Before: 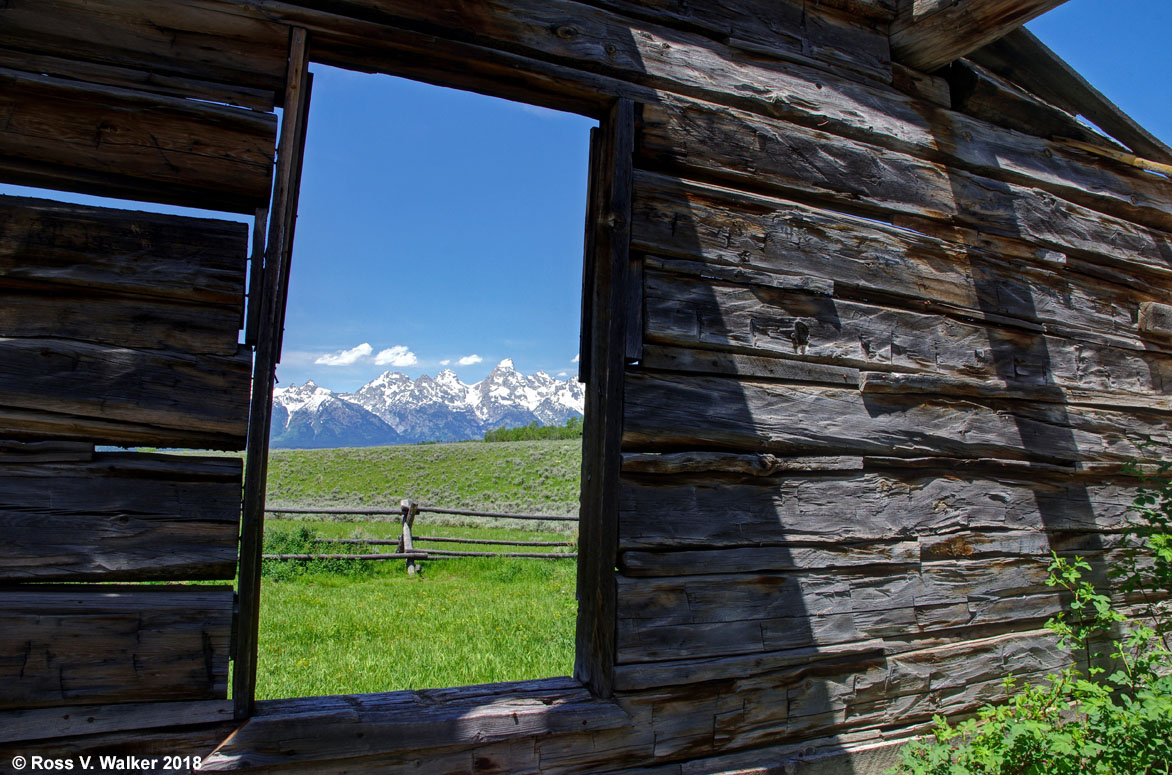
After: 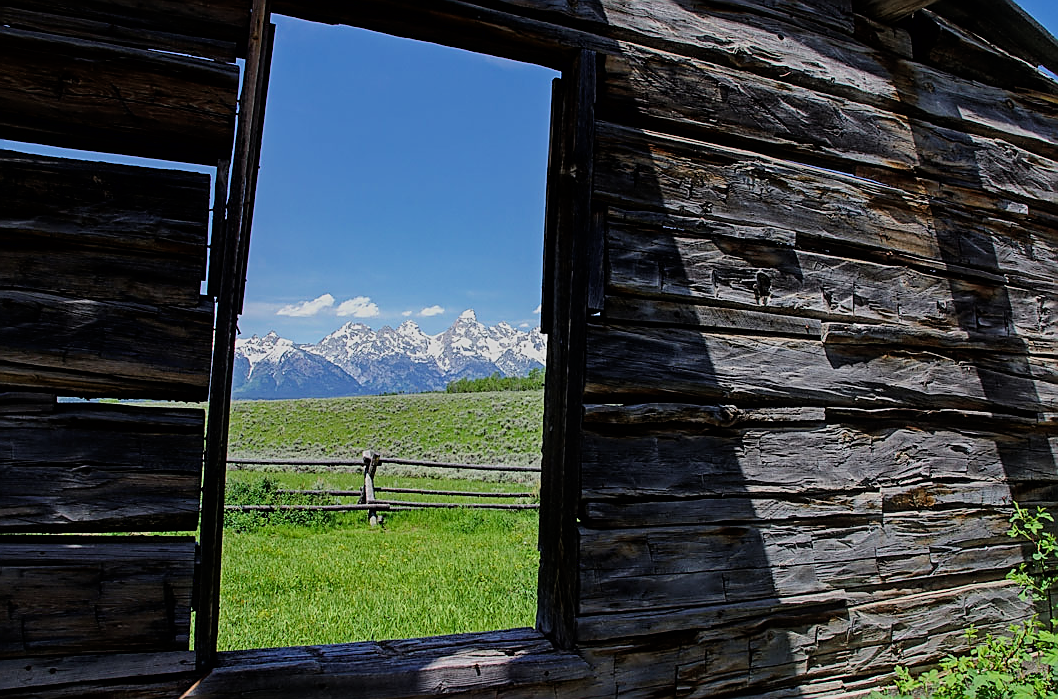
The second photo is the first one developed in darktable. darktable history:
sharpen: radius 1.4, amount 1.25, threshold 0.7
filmic rgb: black relative exposure -7.65 EV, white relative exposure 4.56 EV, hardness 3.61, color science v6 (2022)
crop: left 3.305%, top 6.436%, right 6.389%, bottom 3.258%
